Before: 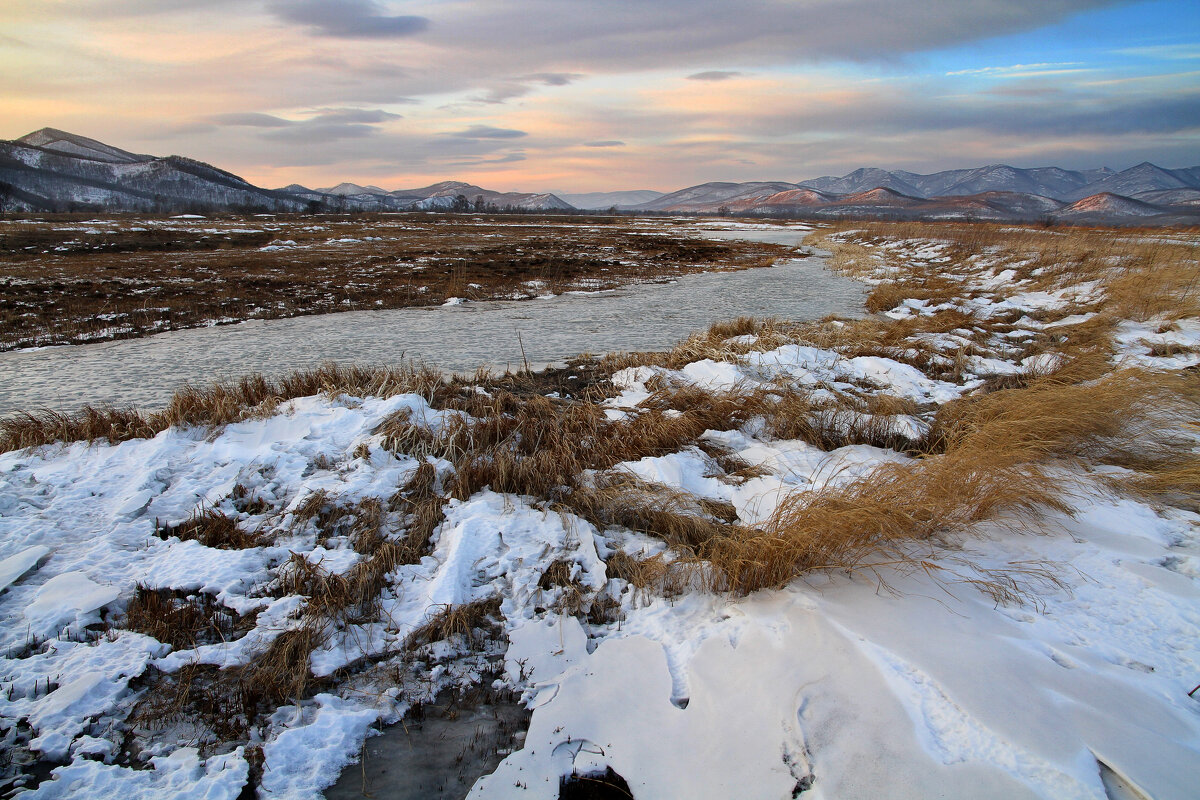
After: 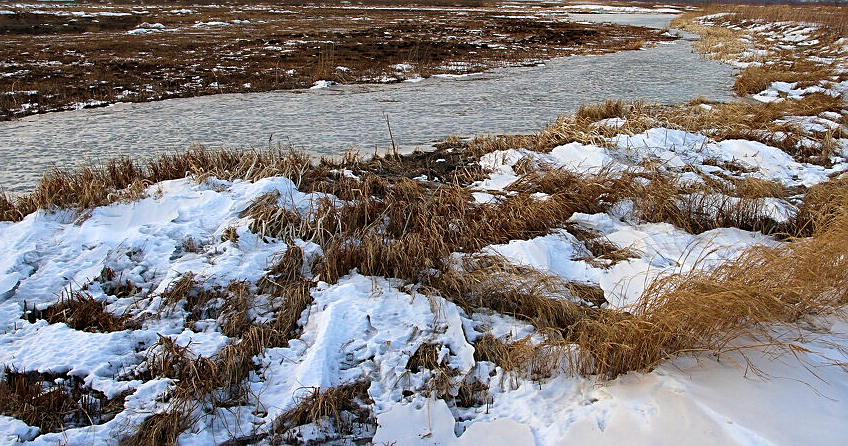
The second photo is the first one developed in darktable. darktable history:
velvia: on, module defaults
crop: left 11.056%, top 27.128%, right 18.256%, bottom 17.092%
exposure: exposure 0.202 EV, compensate highlight preservation false
sharpen: on, module defaults
